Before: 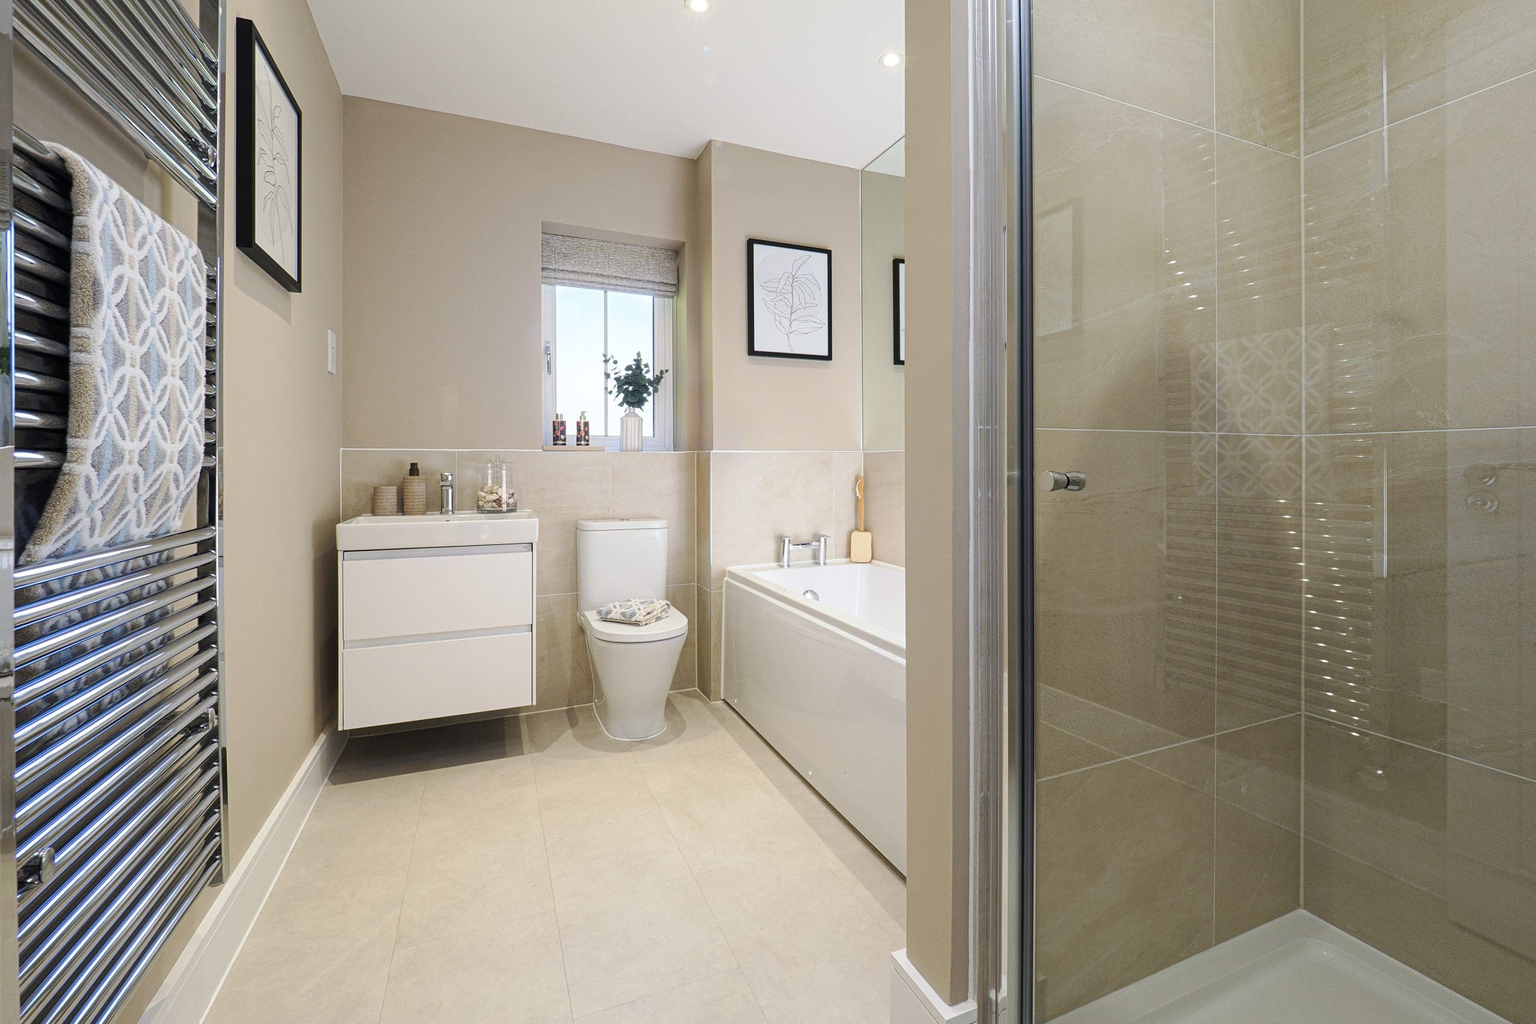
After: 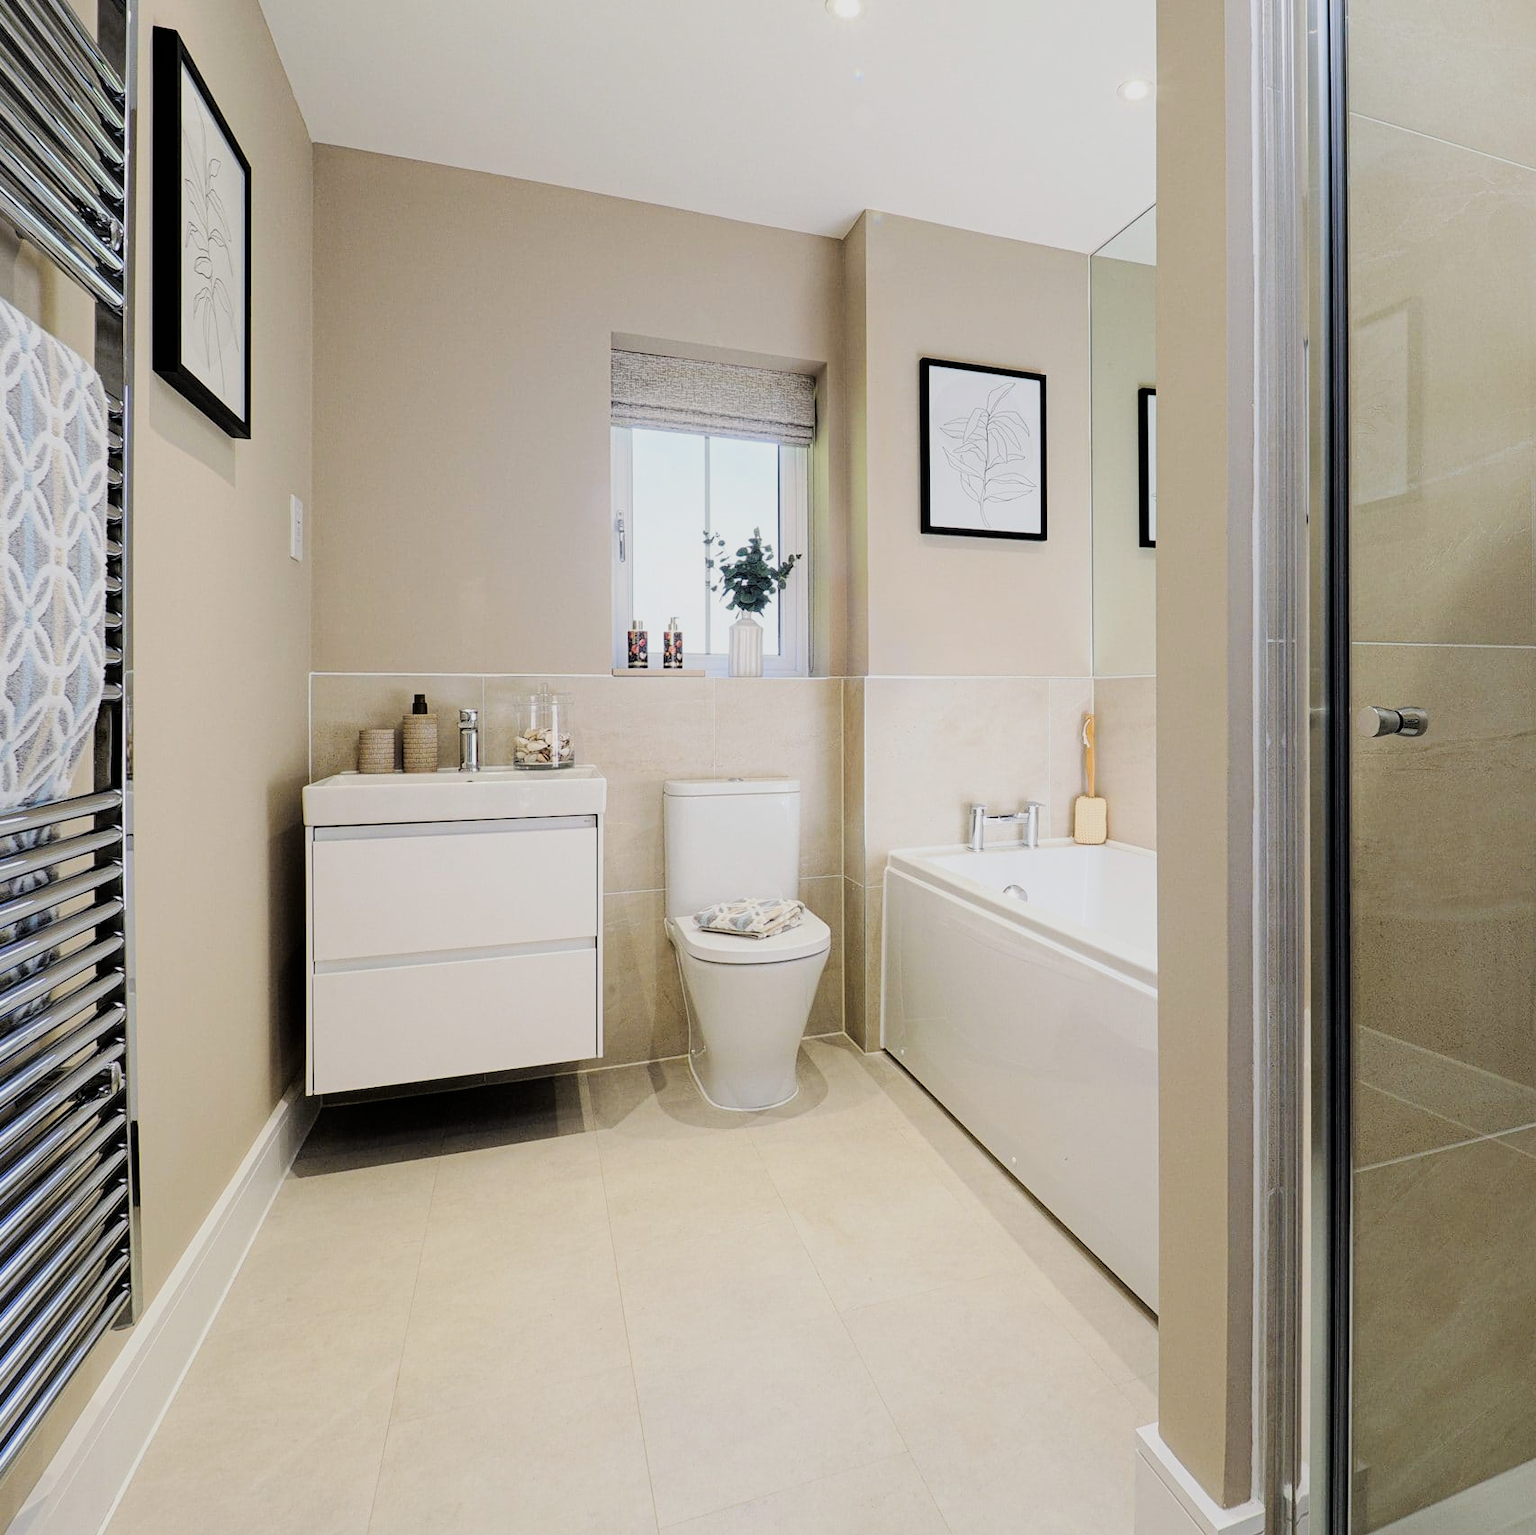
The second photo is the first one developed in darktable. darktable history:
crop and rotate: left 8.786%, right 24.548%
filmic rgb: black relative exposure -5 EV, hardness 2.88, contrast 1.3, highlights saturation mix -30%
color balance: output saturation 110%
